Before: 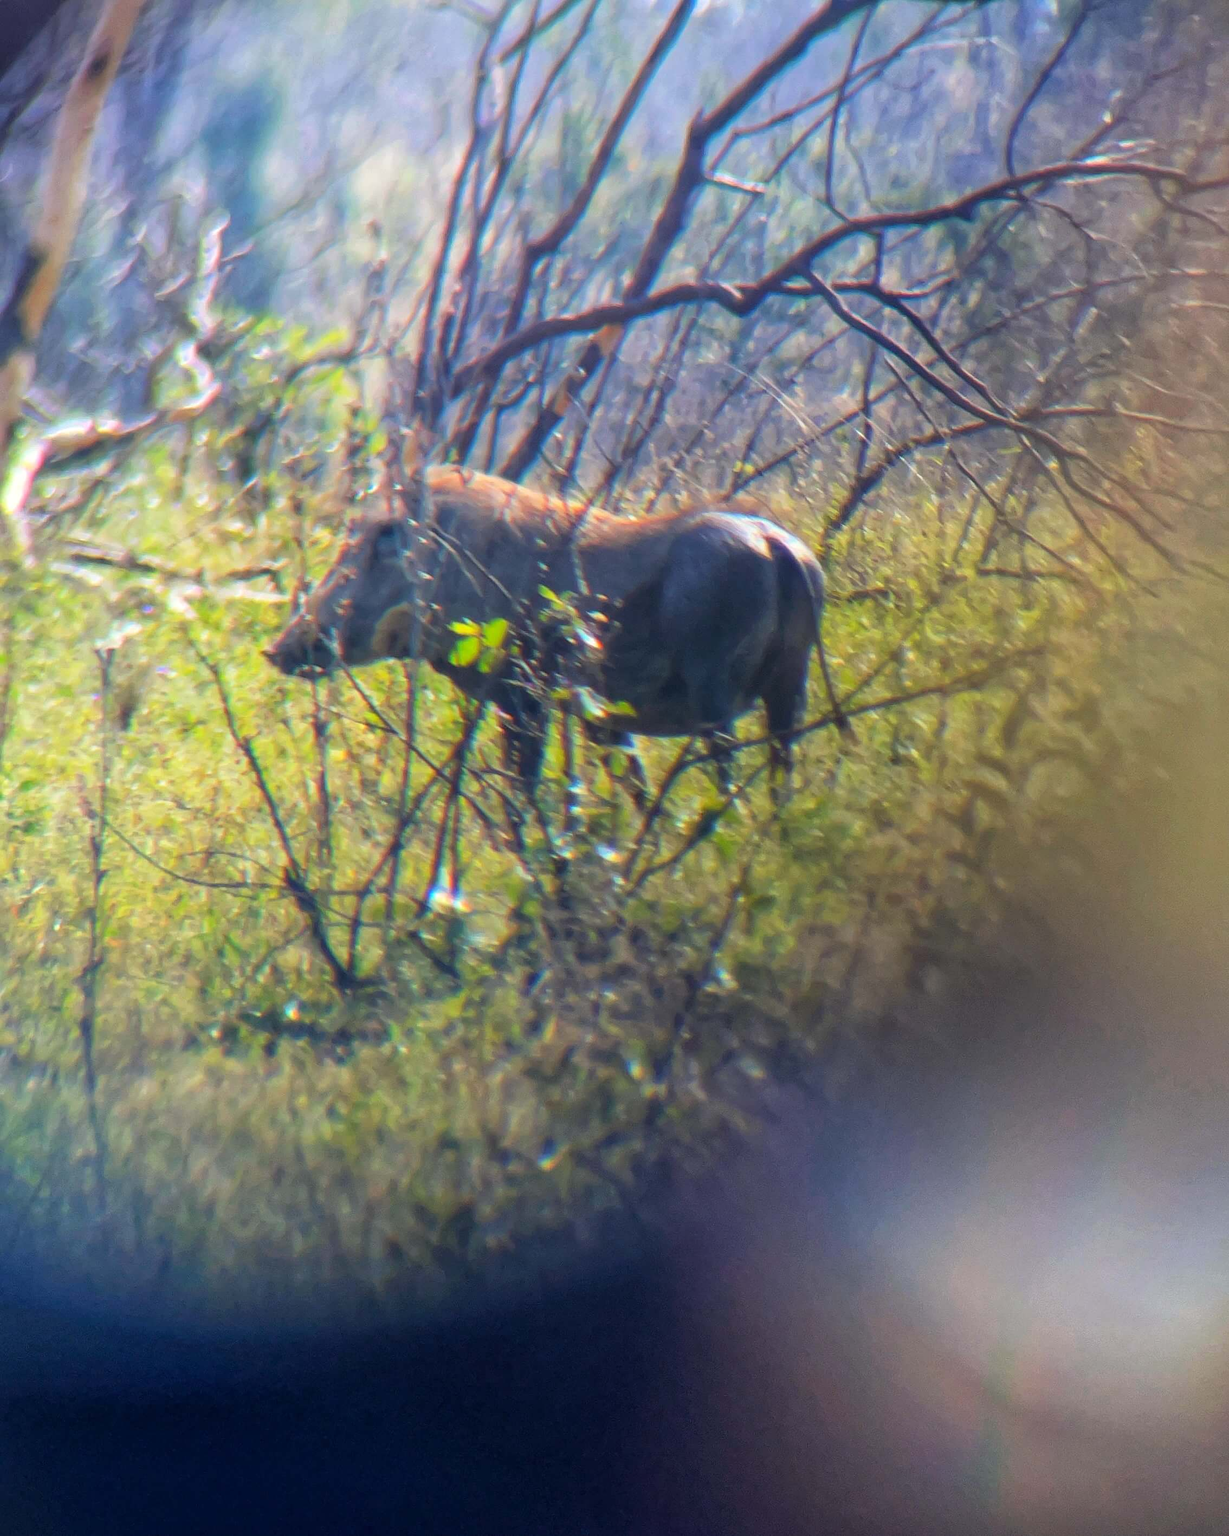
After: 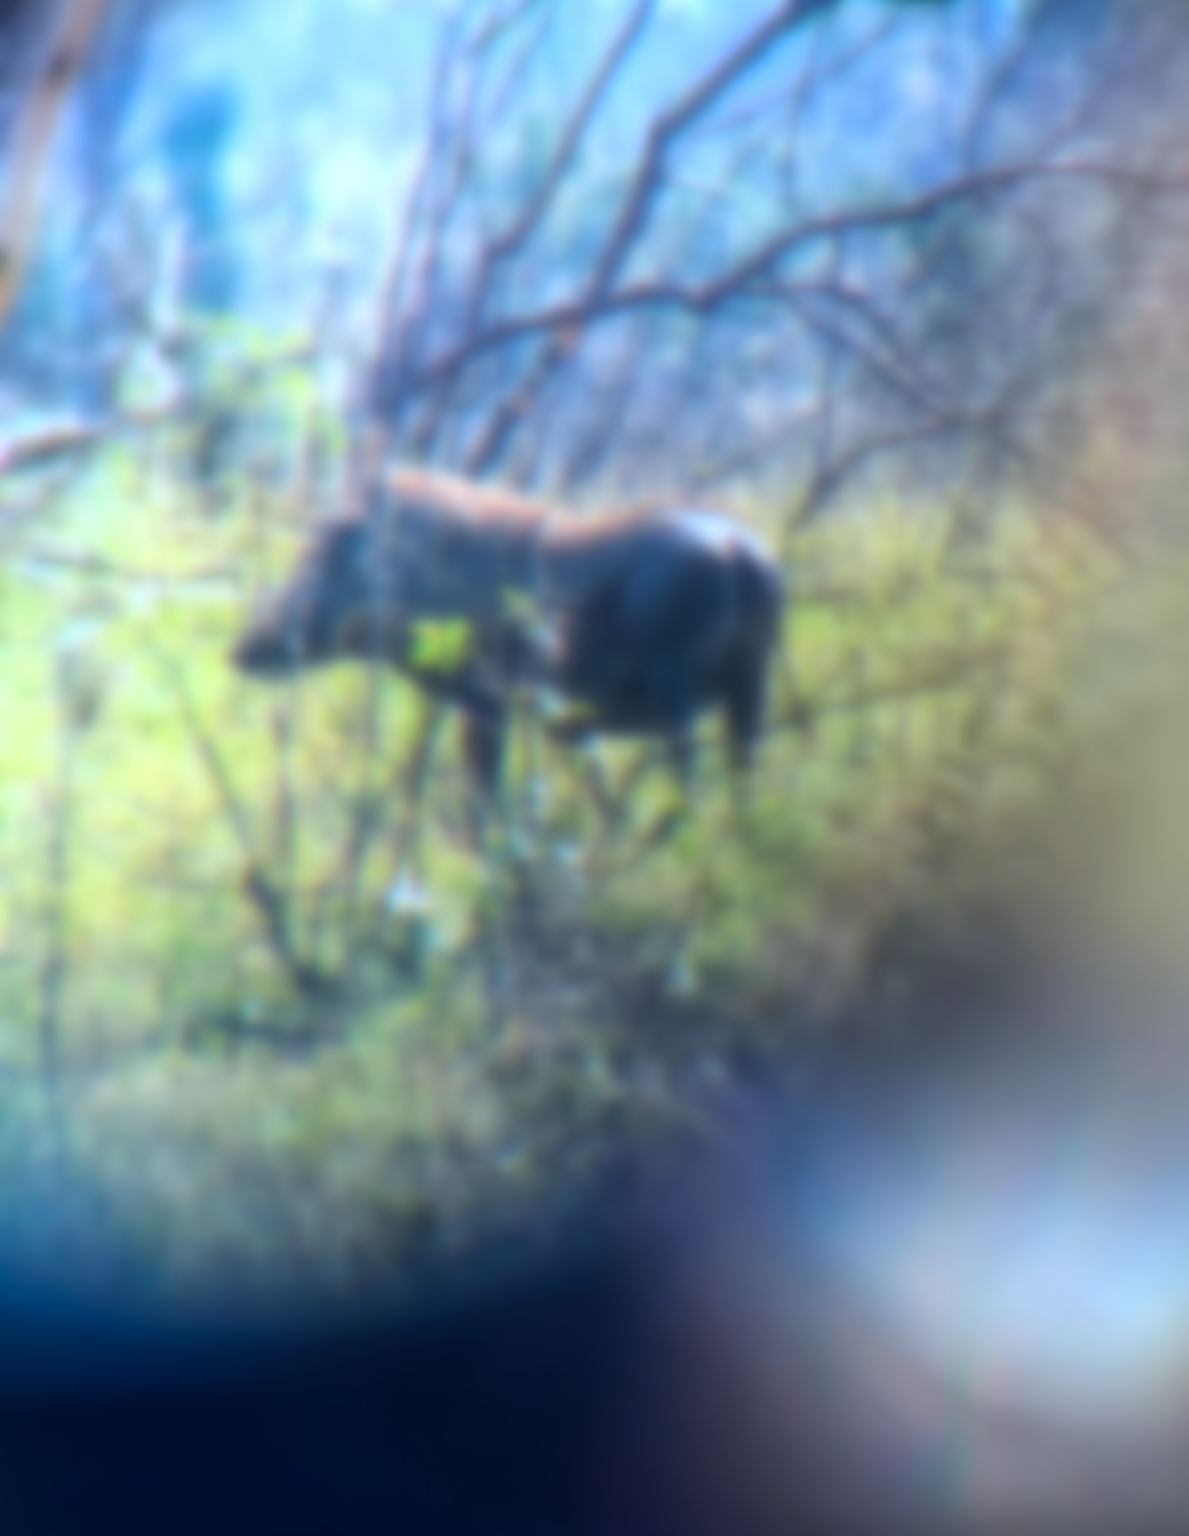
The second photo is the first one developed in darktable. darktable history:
exposure: exposure 0.258 EV, compensate highlight preservation false
lowpass: radius 16, unbound 0
crop and rotate: left 3.238%
color correction: highlights a* -9.73, highlights b* -21.22
tone equalizer: -8 EV -0.417 EV, -7 EV -0.389 EV, -6 EV -0.333 EV, -5 EV -0.222 EV, -3 EV 0.222 EV, -2 EV 0.333 EV, -1 EV 0.389 EV, +0 EV 0.417 EV, edges refinement/feathering 500, mask exposure compensation -1.57 EV, preserve details no
